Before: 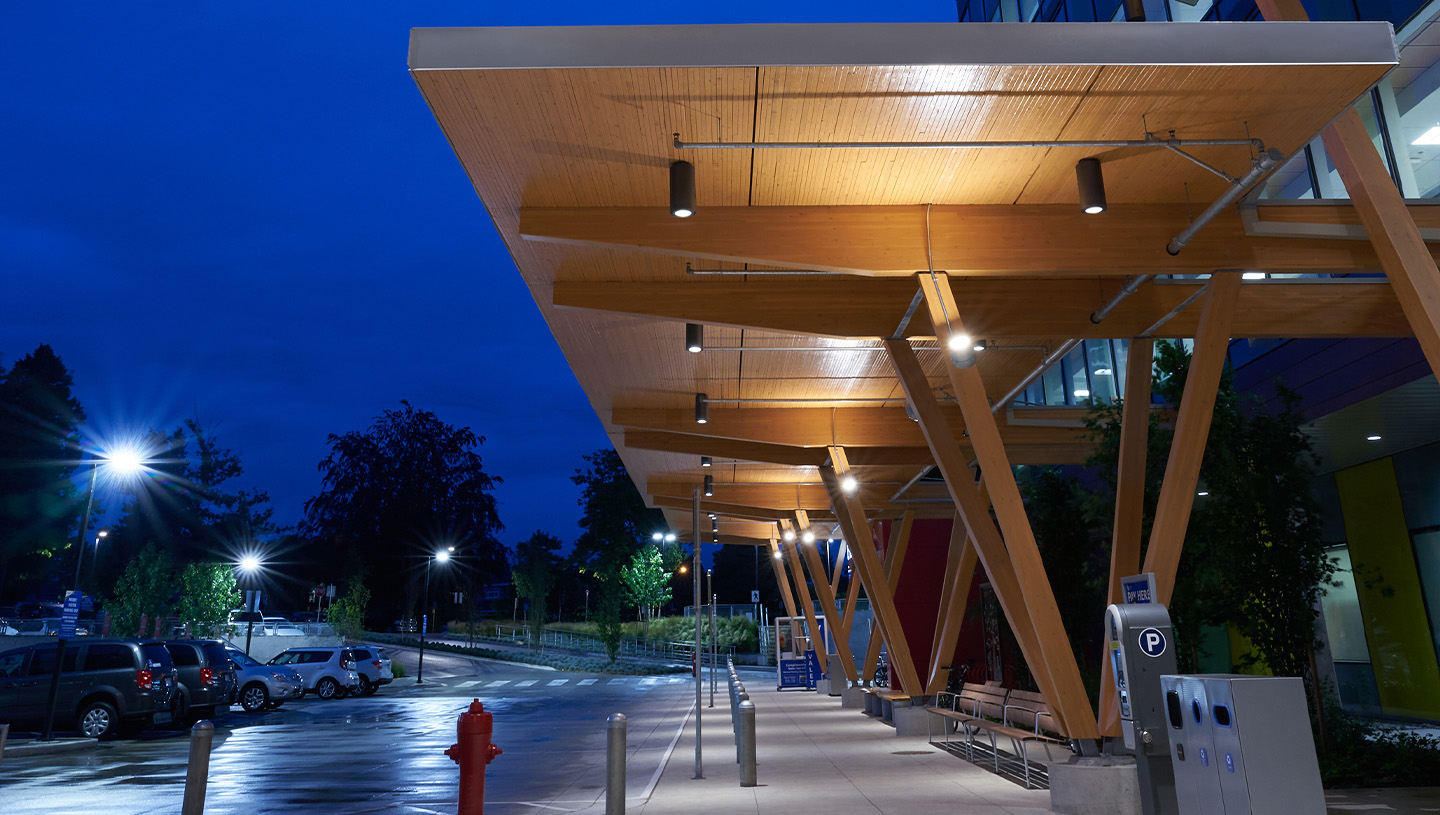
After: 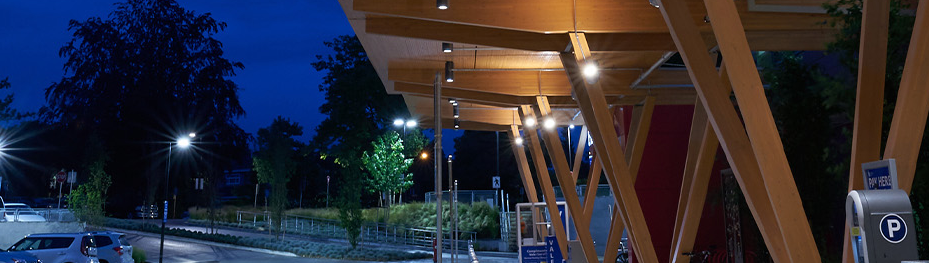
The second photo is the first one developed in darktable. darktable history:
crop: left 18.039%, top 50.845%, right 17.428%, bottom 16.881%
